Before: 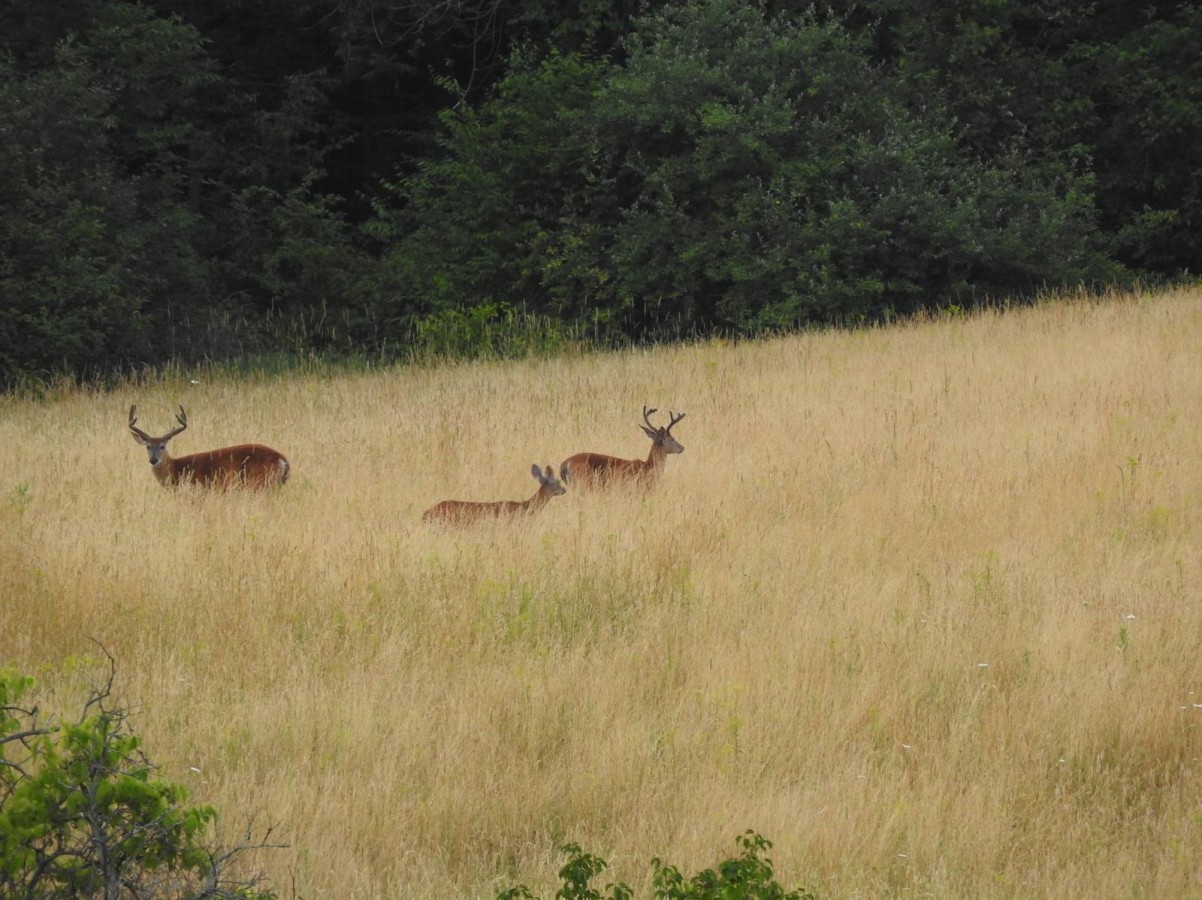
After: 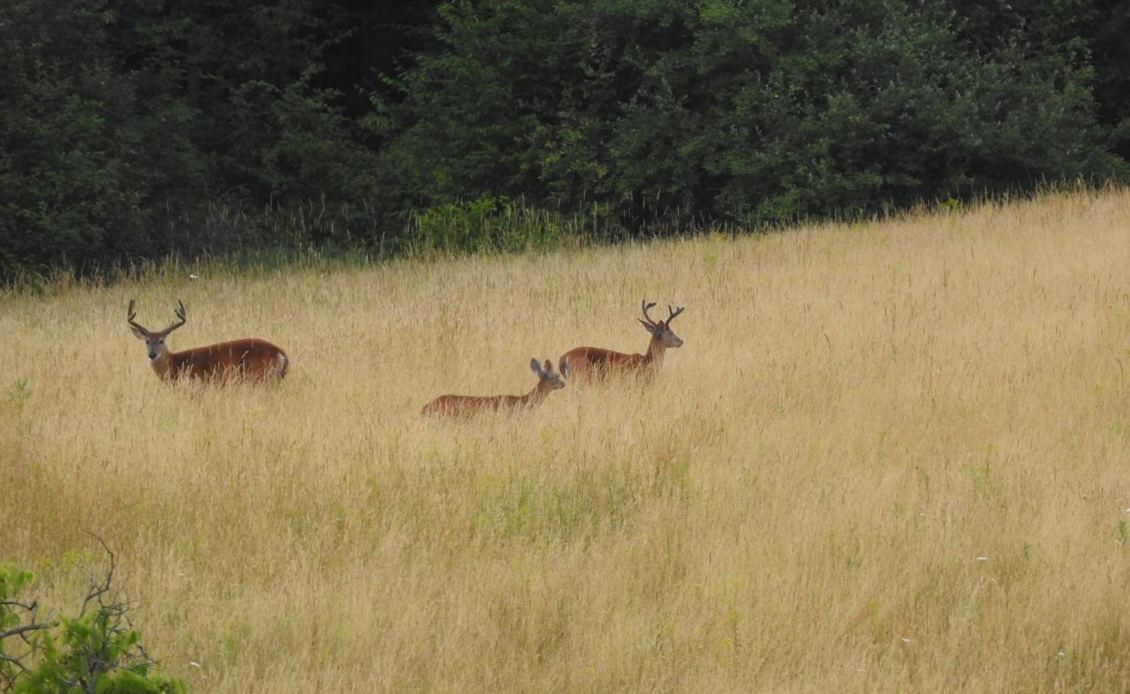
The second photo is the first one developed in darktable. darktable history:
crop and rotate: angle 0.08°, top 11.764%, right 5.814%, bottom 10.886%
